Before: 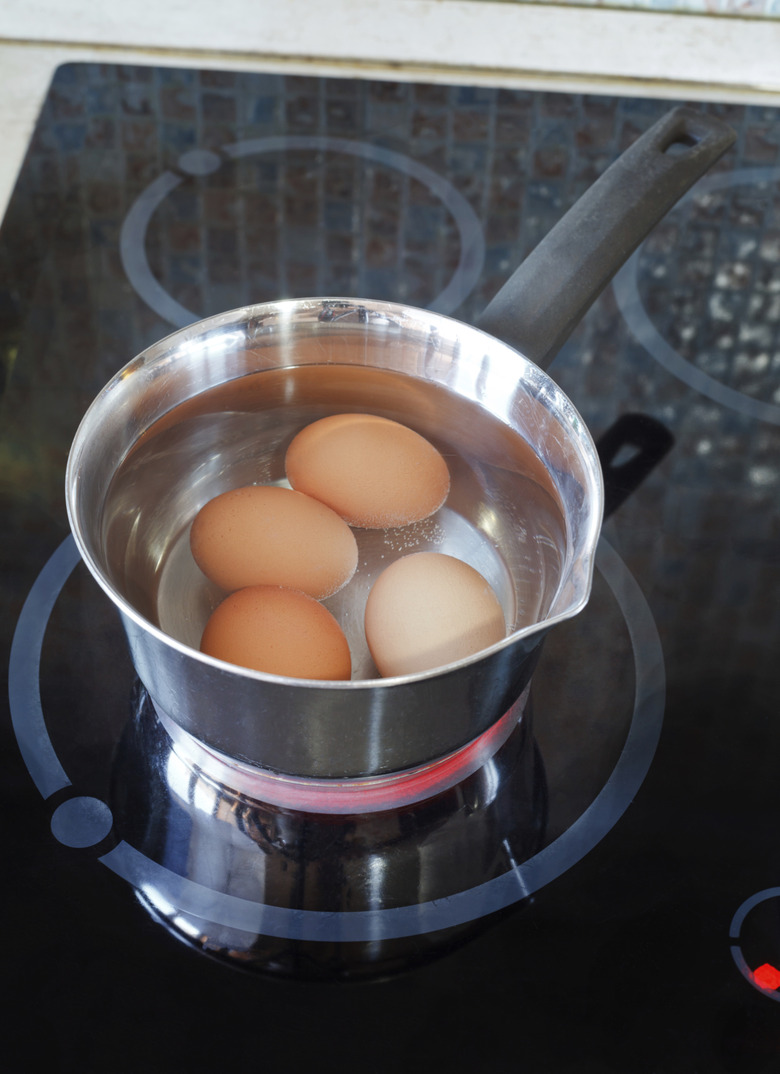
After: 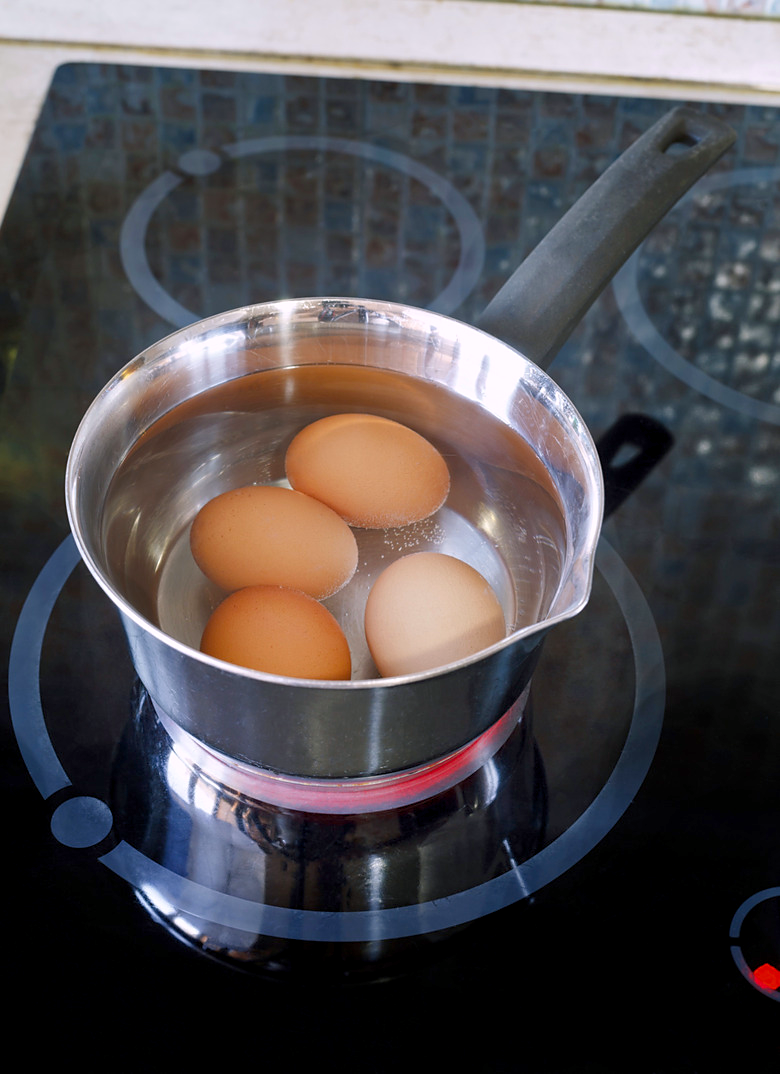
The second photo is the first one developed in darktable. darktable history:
color balance rgb: shadows lift › chroma 2%, shadows lift › hue 217.2°, power › chroma 0.25%, power › hue 60°, highlights gain › chroma 1.5%, highlights gain › hue 309.6°, global offset › luminance -0.5%, perceptual saturation grading › global saturation 15%, global vibrance 20%
sharpen: radius 1.458, amount 0.398, threshold 1.271
